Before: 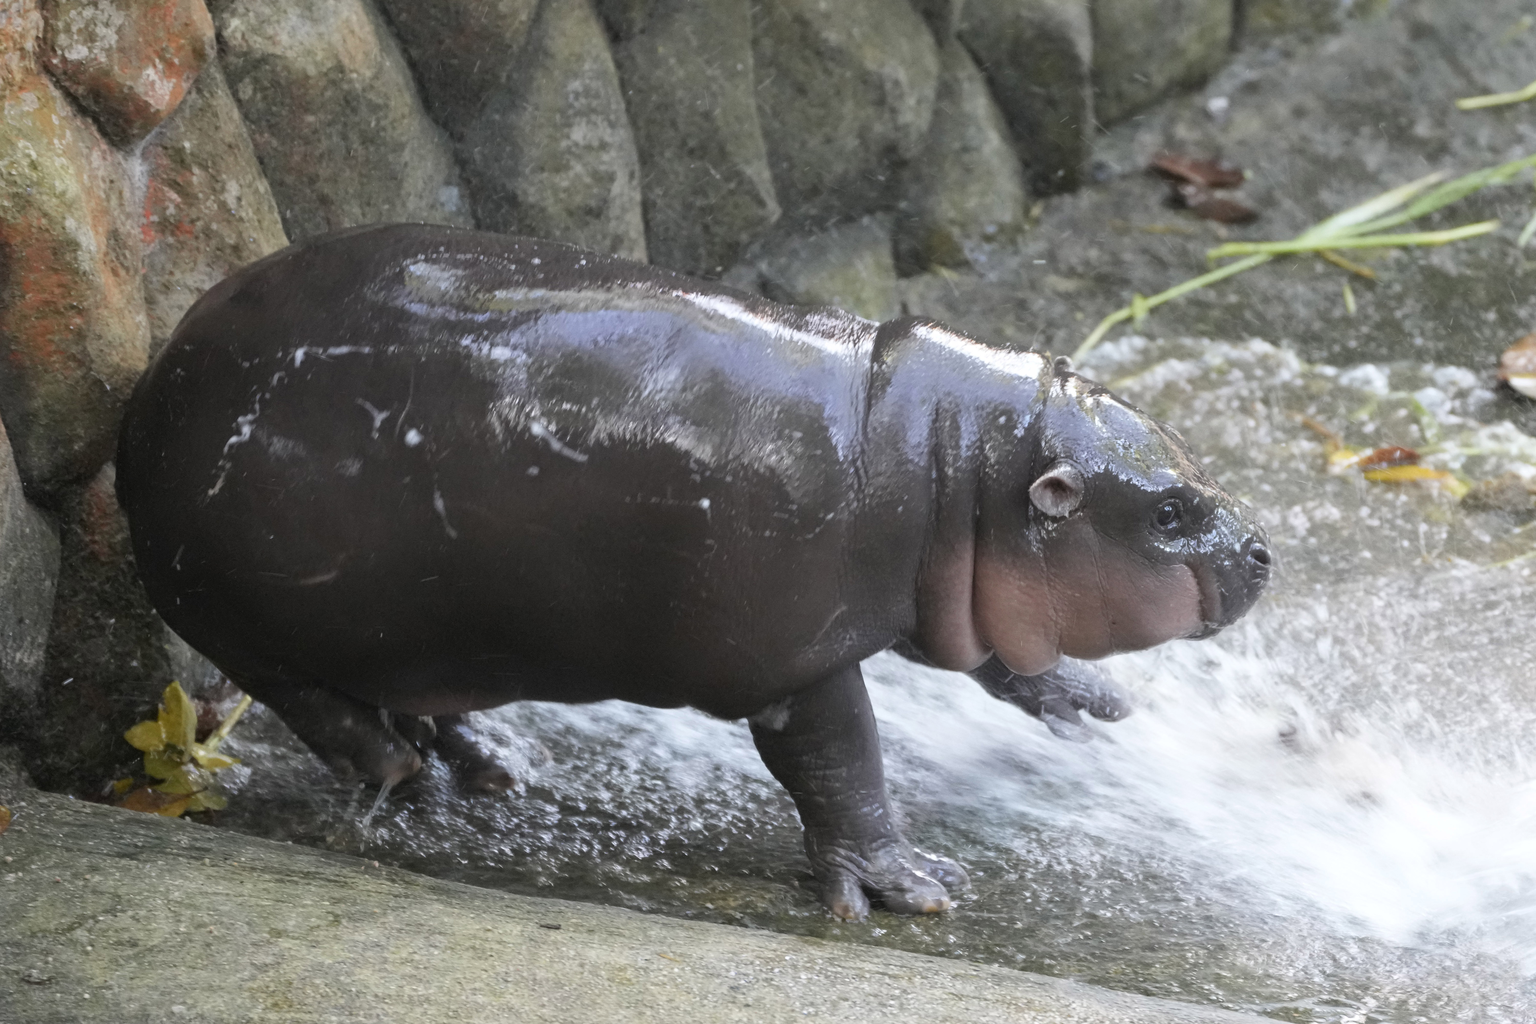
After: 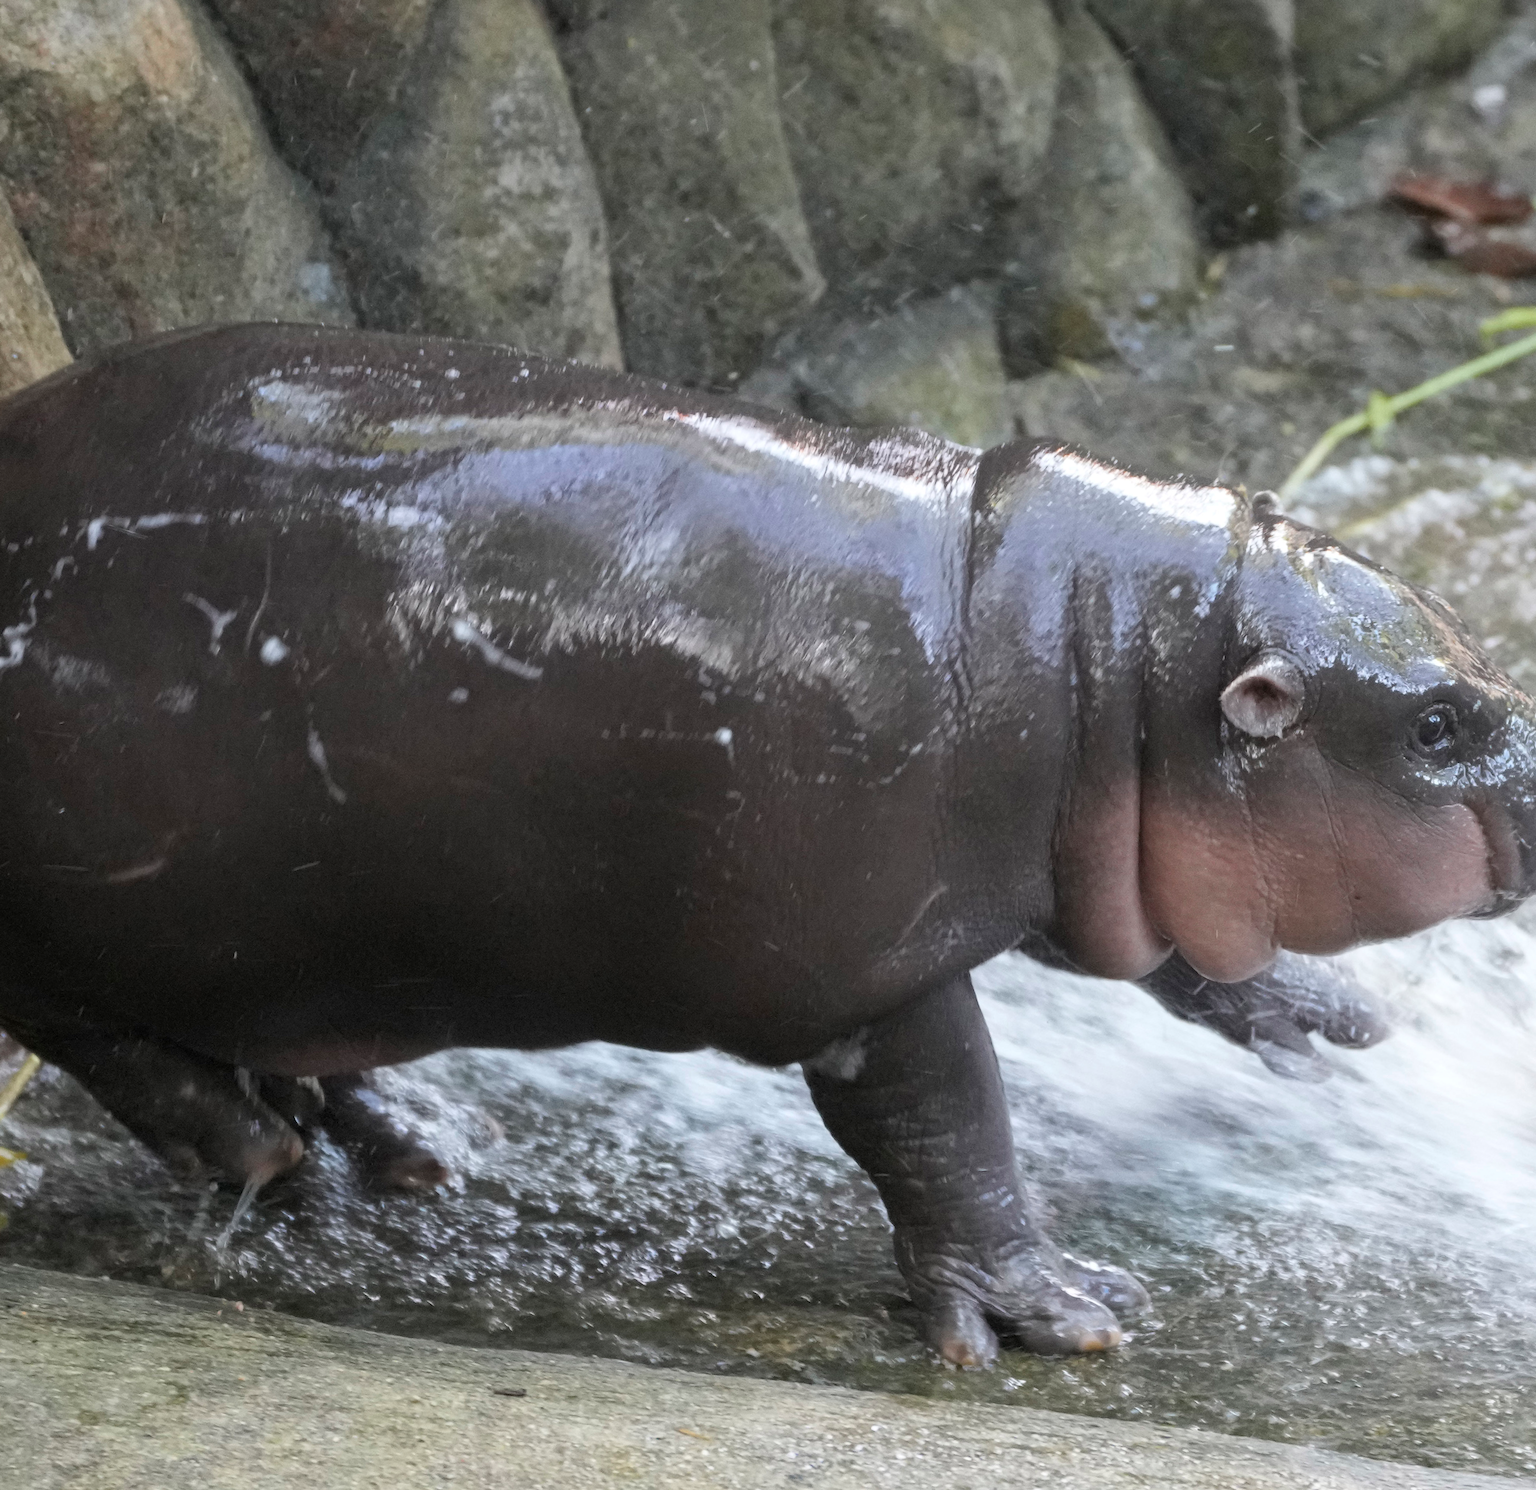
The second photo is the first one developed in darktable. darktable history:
crop and rotate: left 14.385%, right 18.948%
rotate and perspective: rotation -2°, crop left 0.022, crop right 0.978, crop top 0.049, crop bottom 0.951
local contrast: mode bilateral grid, contrast 10, coarseness 25, detail 115%, midtone range 0.2
color balance rgb: global vibrance 10%
contrast brightness saturation: saturation -0.05
